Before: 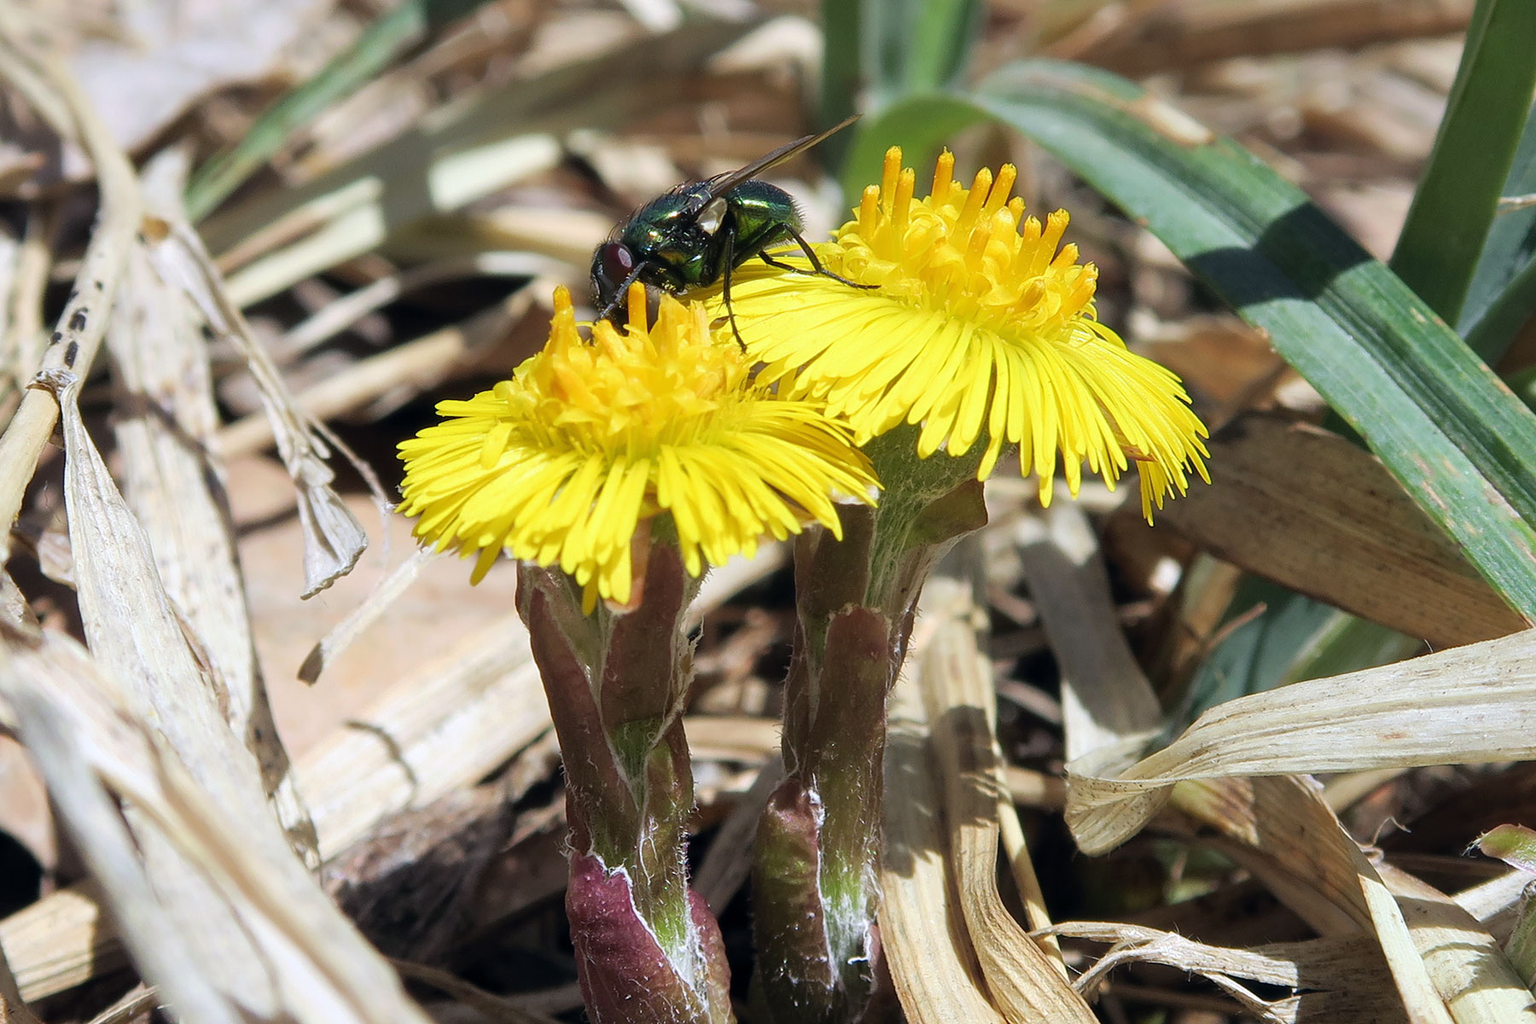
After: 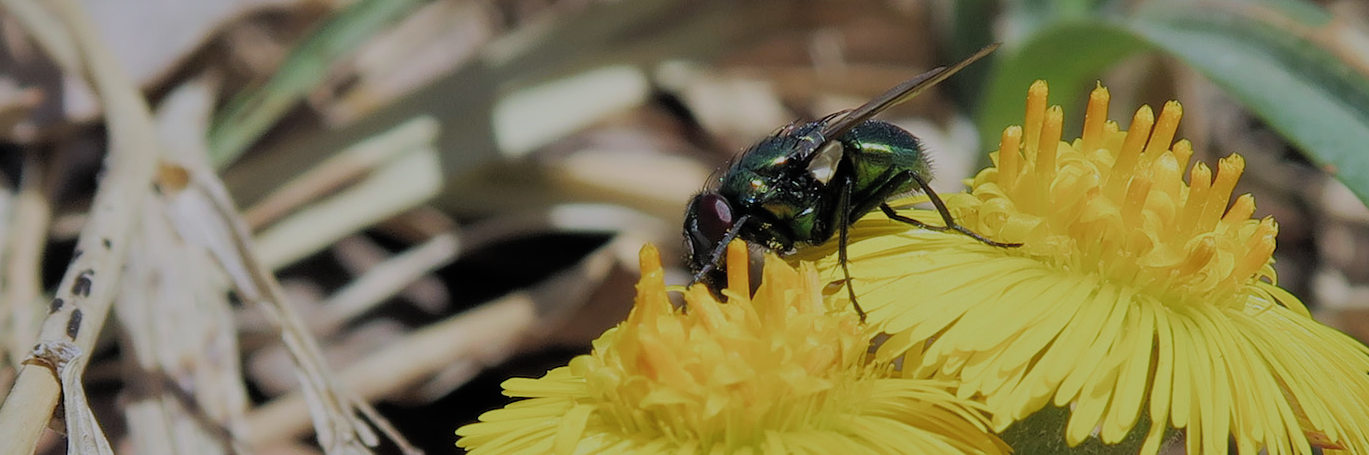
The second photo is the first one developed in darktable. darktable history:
filmic rgb: black relative exposure -8.4 EV, white relative exposure 4.68 EV, hardness 3.81, add noise in highlights 0.001, color science v3 (2019), use custom middle-gray values true, contrast in highlights soft
crop: left 0.524%, top 7.639%, right 23.378%, bottom 54.372%
exposure: exposure 0.203 EV, compensate exposure bias true, compensate highlight preservation false
shadows and highlights: on, module defaults
